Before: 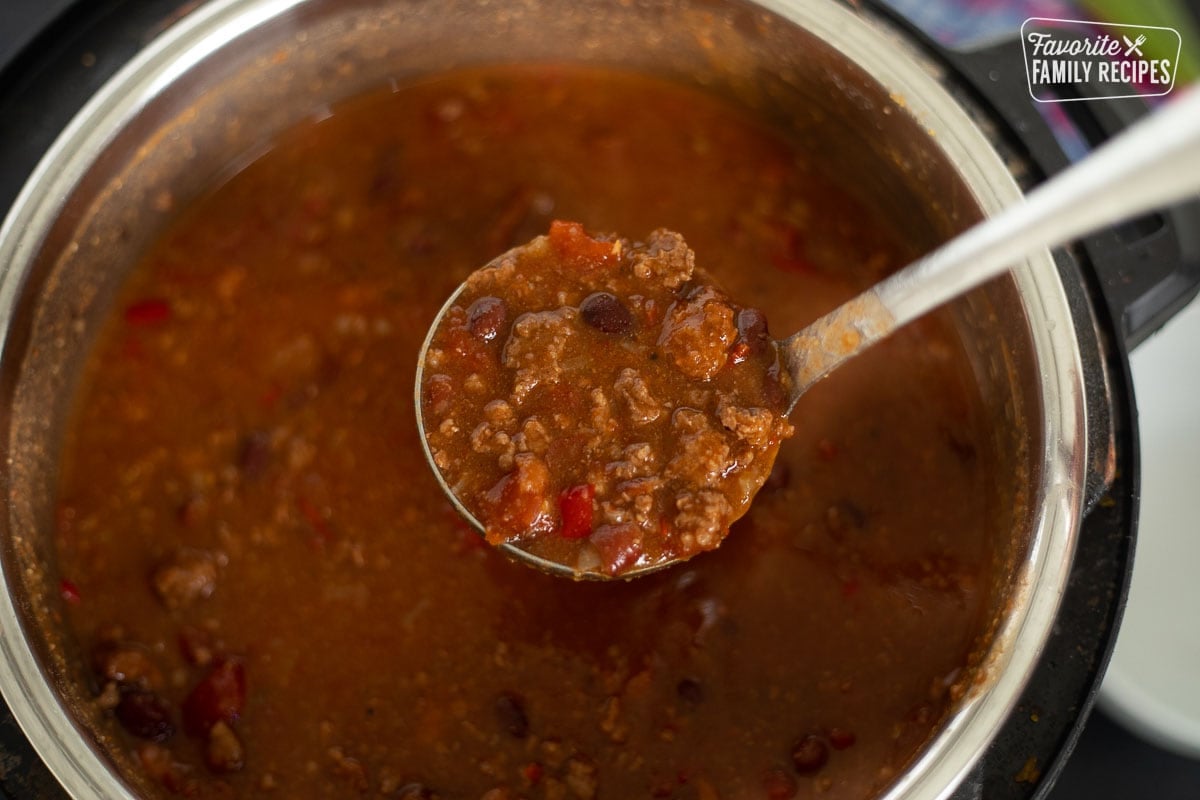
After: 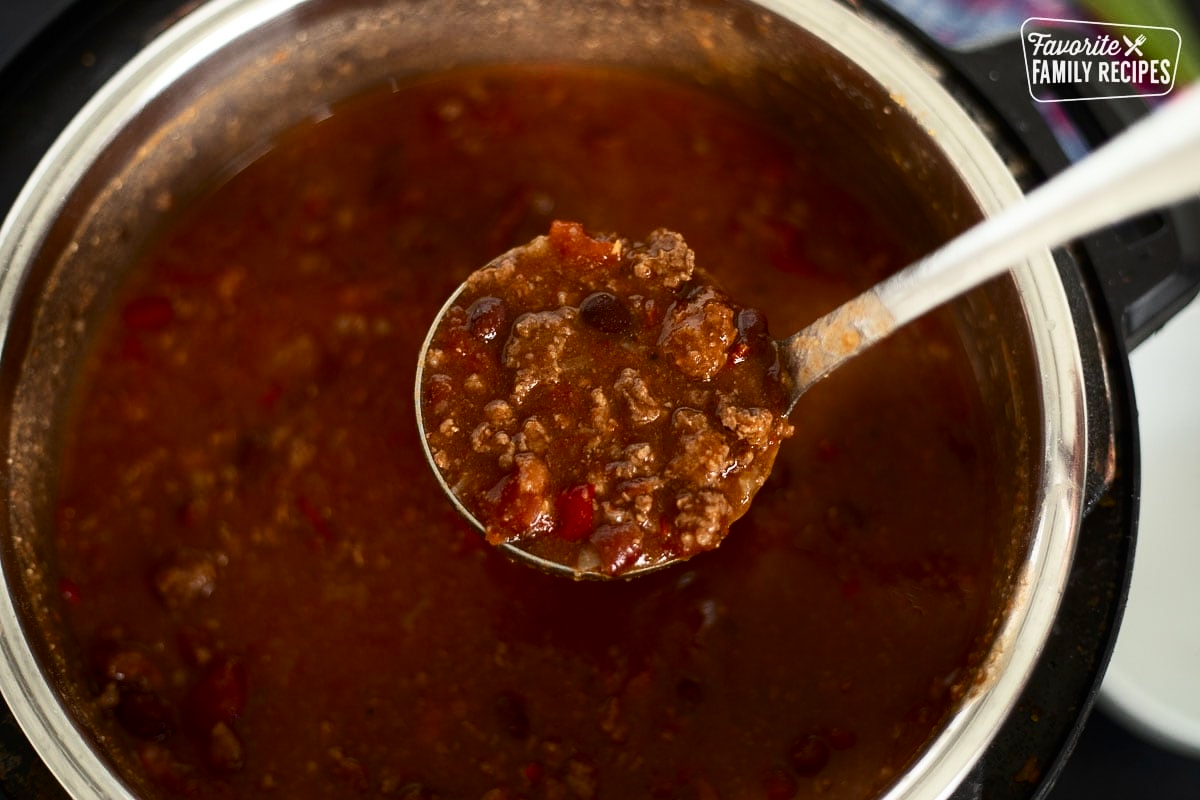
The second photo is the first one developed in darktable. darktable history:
contrast brightness saturation: contrast 0.275
